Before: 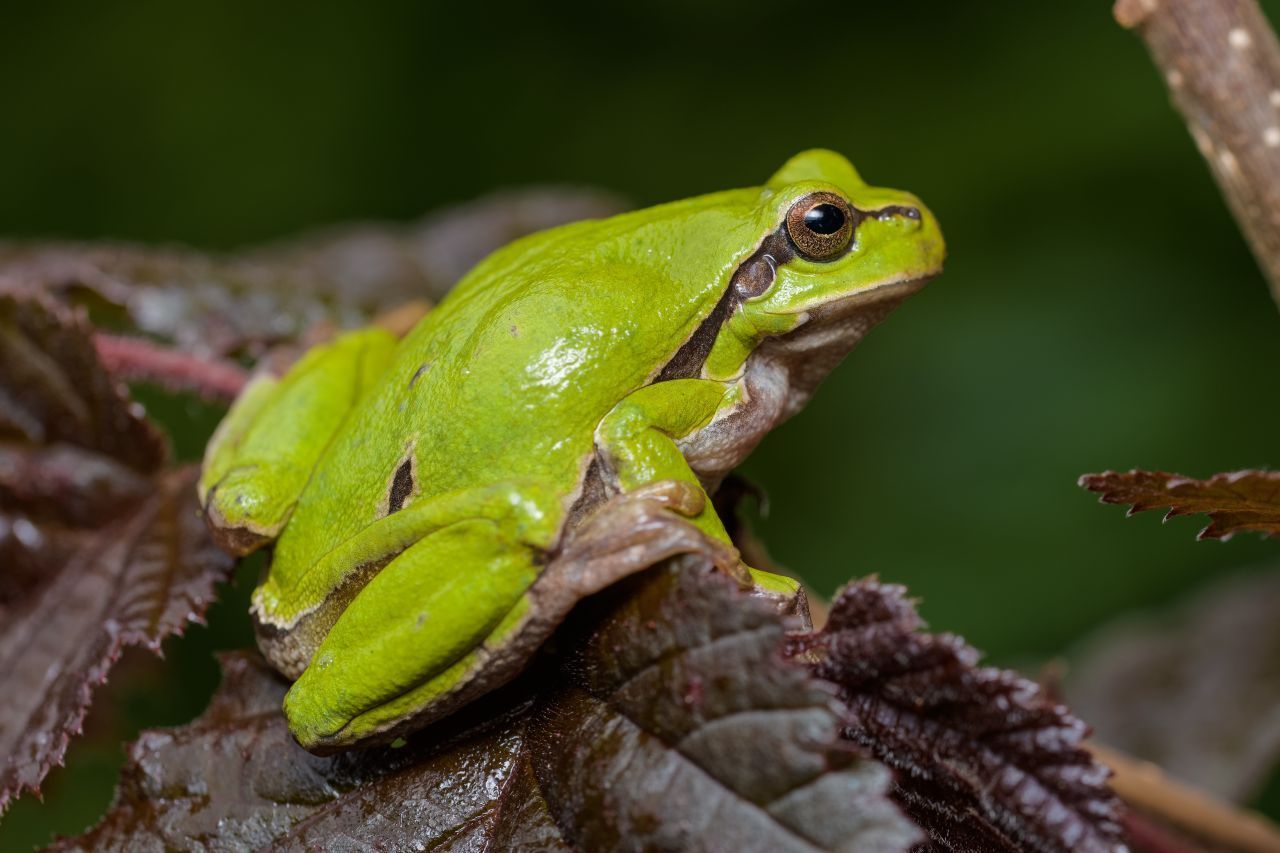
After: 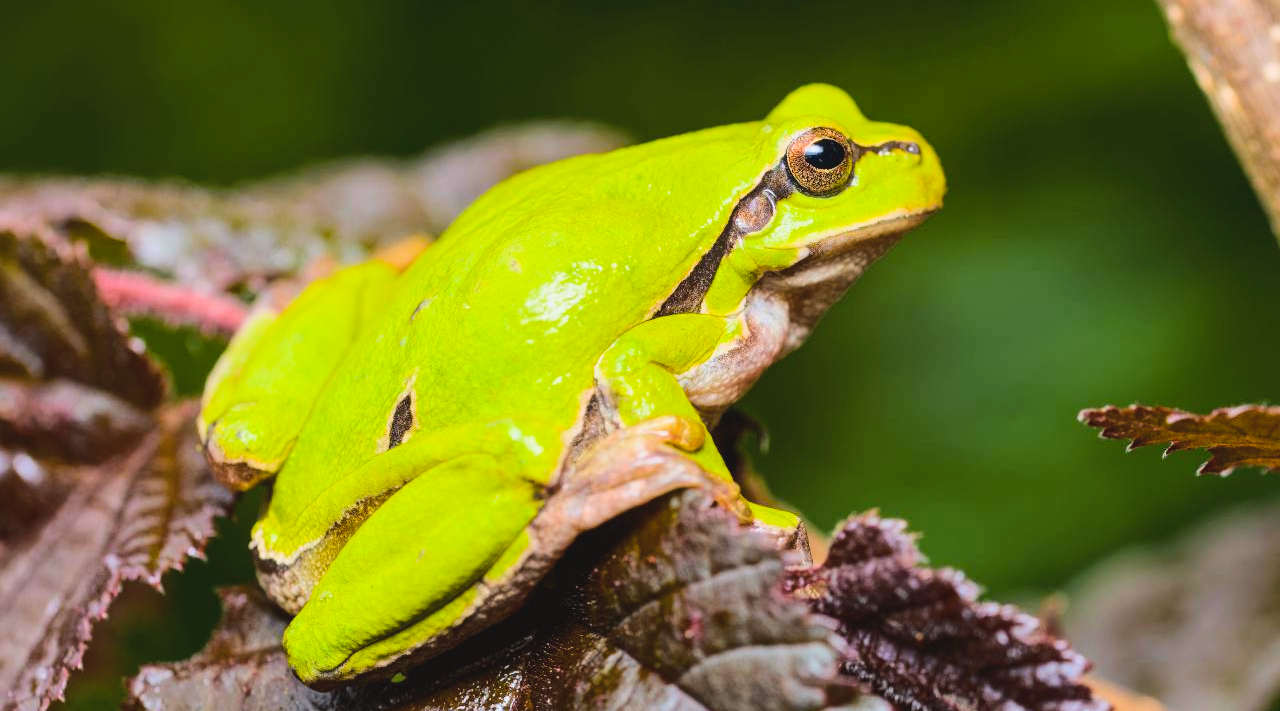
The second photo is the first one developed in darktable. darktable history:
base curve: curves: ch0 [(0, 0) (0.032, 0.037) (0.105, 0.228) (0.435, 0.76) (0.856, 0.983) (1, 1)]
contrast brightness saturation: contrast -0.1, saturation -0.1
crop: top 7.625%, bottom 8.027%
color balance rgb: perceptual saturation grading › global saturation 25%, perceptual brilliance grading › mid-tones 10%, perceptual brilliance grading › shadows 15%, global vibrance 20%
exposure: exposure 0.2 EV, compensate highlight preservation false
